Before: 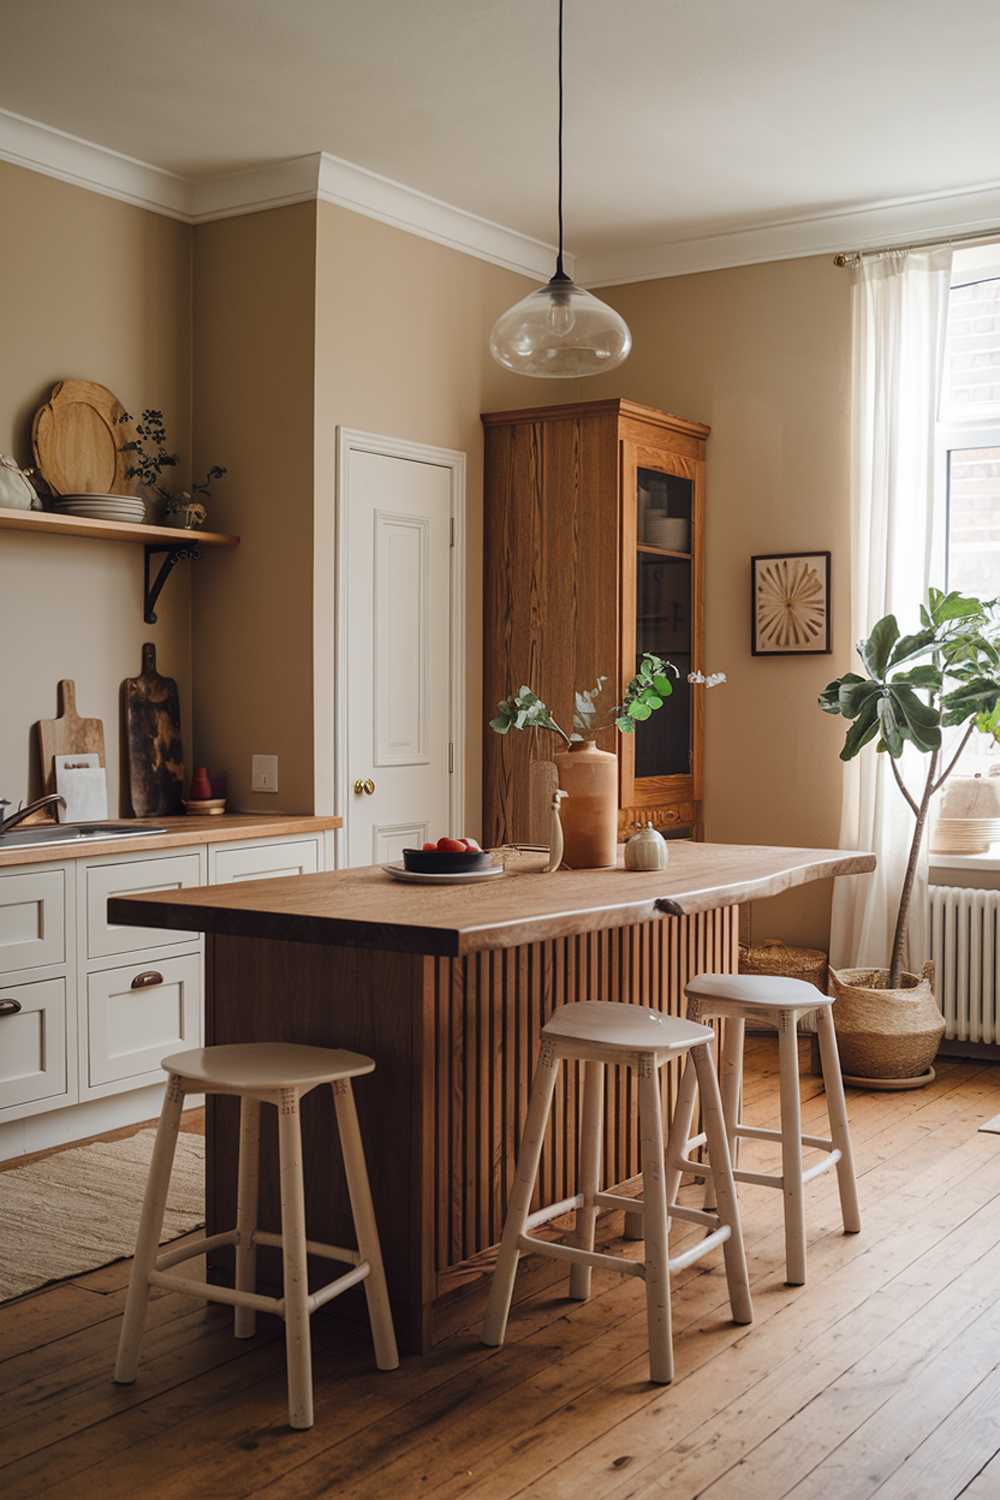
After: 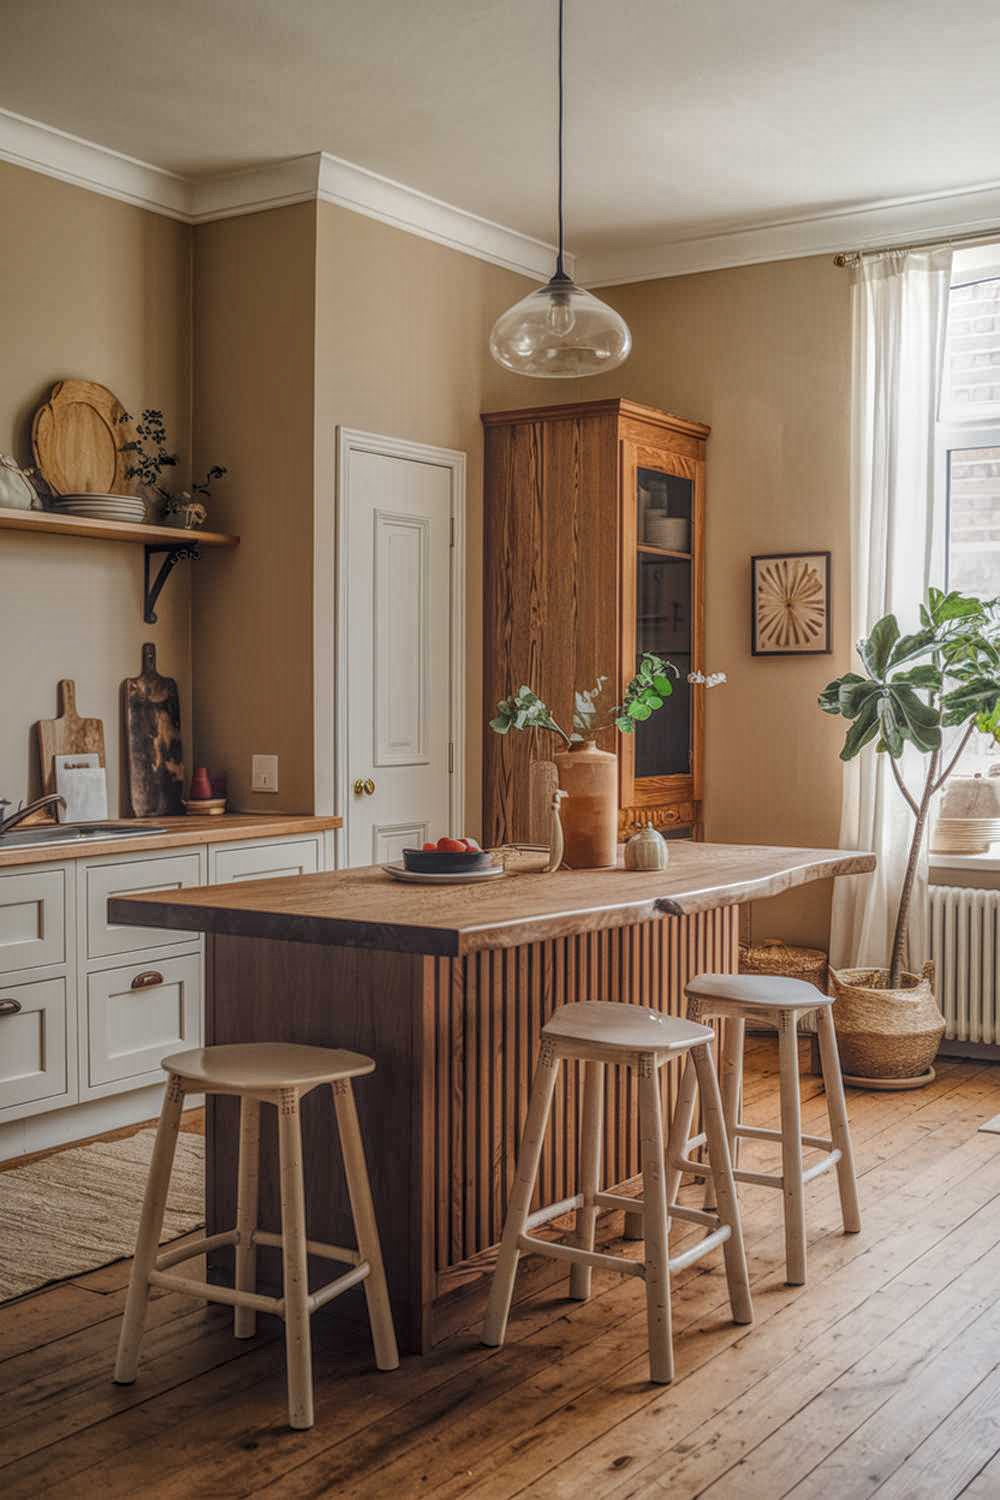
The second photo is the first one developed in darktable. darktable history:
tone equalizer: edges refinement/feathering 500, mask exposure compensation -1.57 EV, preserve details no
local contrast: highlights 20%, shadows 29%, detail 201%, midtone range 0.2
